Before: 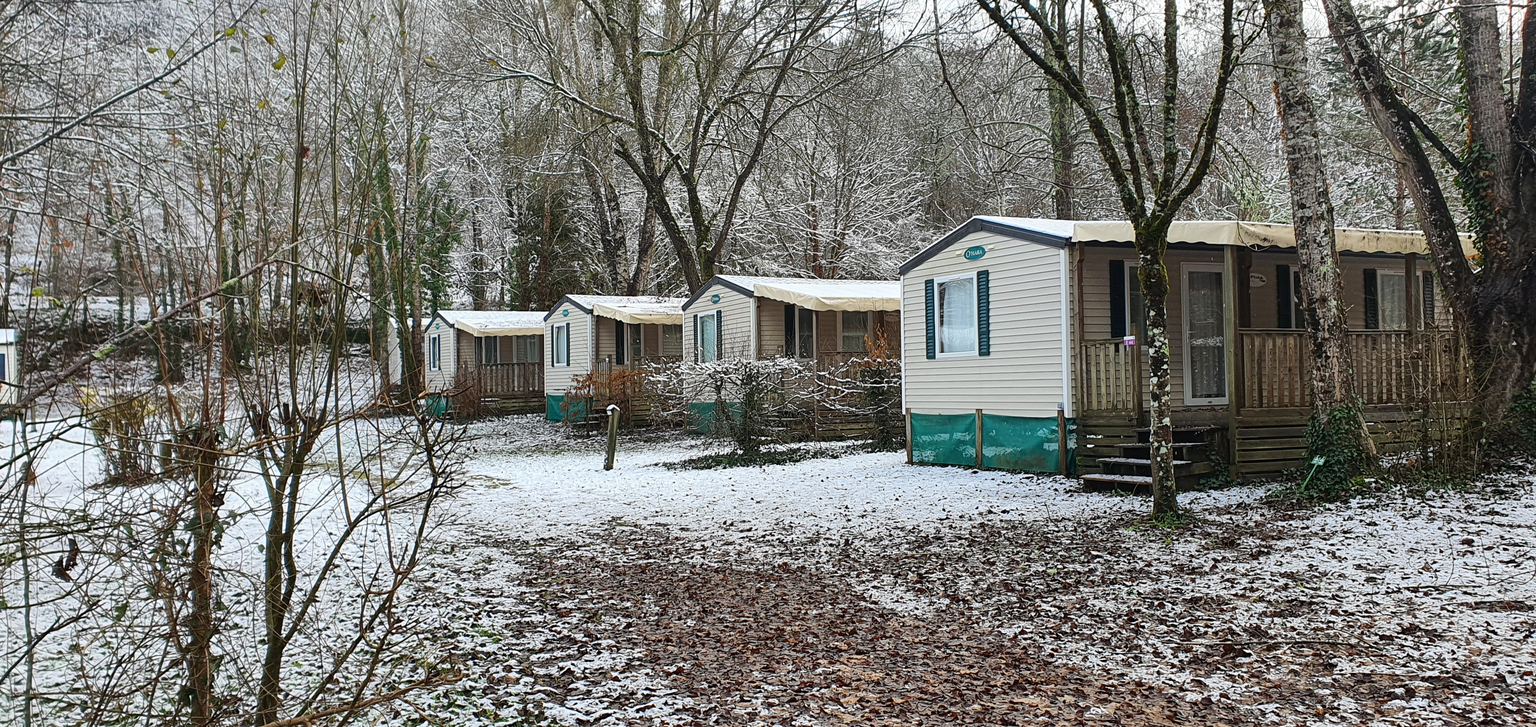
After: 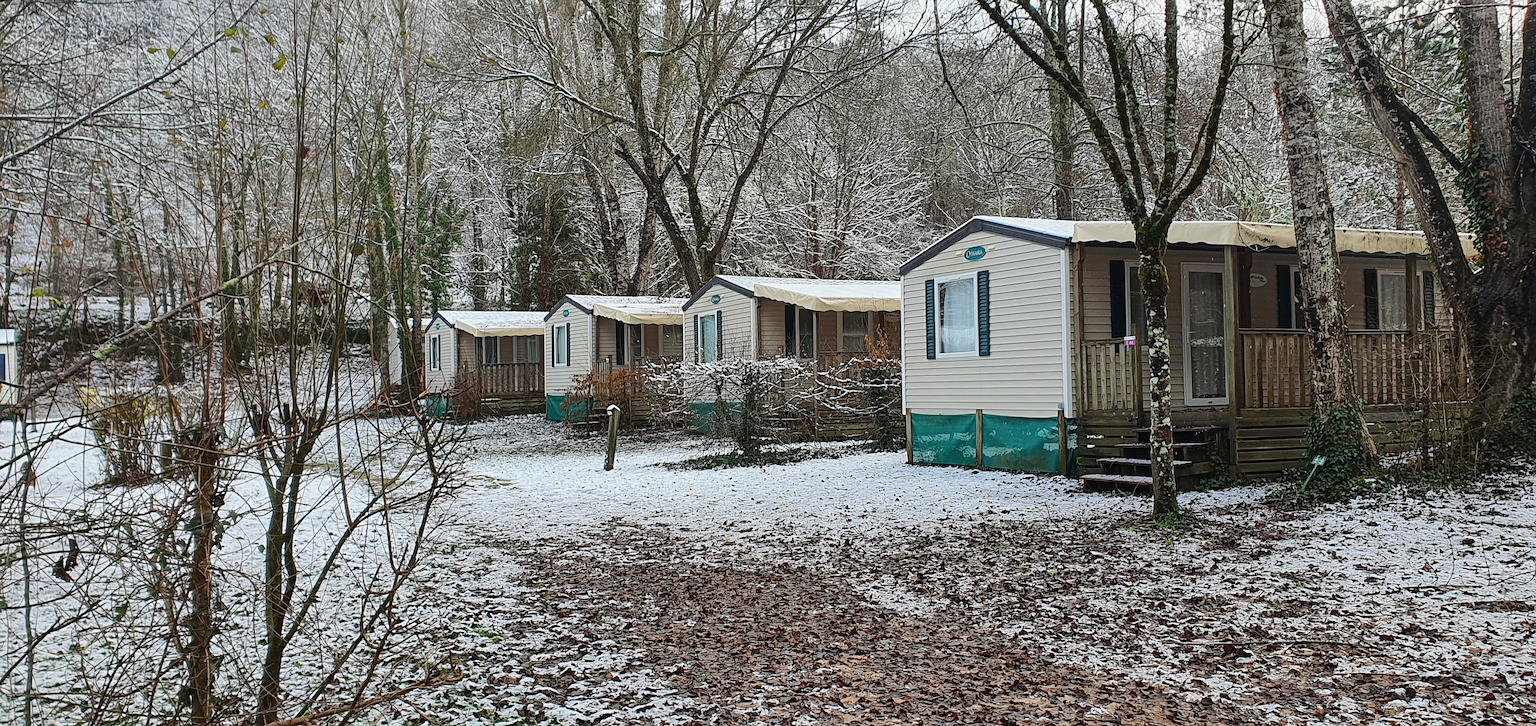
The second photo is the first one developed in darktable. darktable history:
sharpen: amount 0.2
shadows and highlights: shadows -20, white point adjustment -2, highlights -35
